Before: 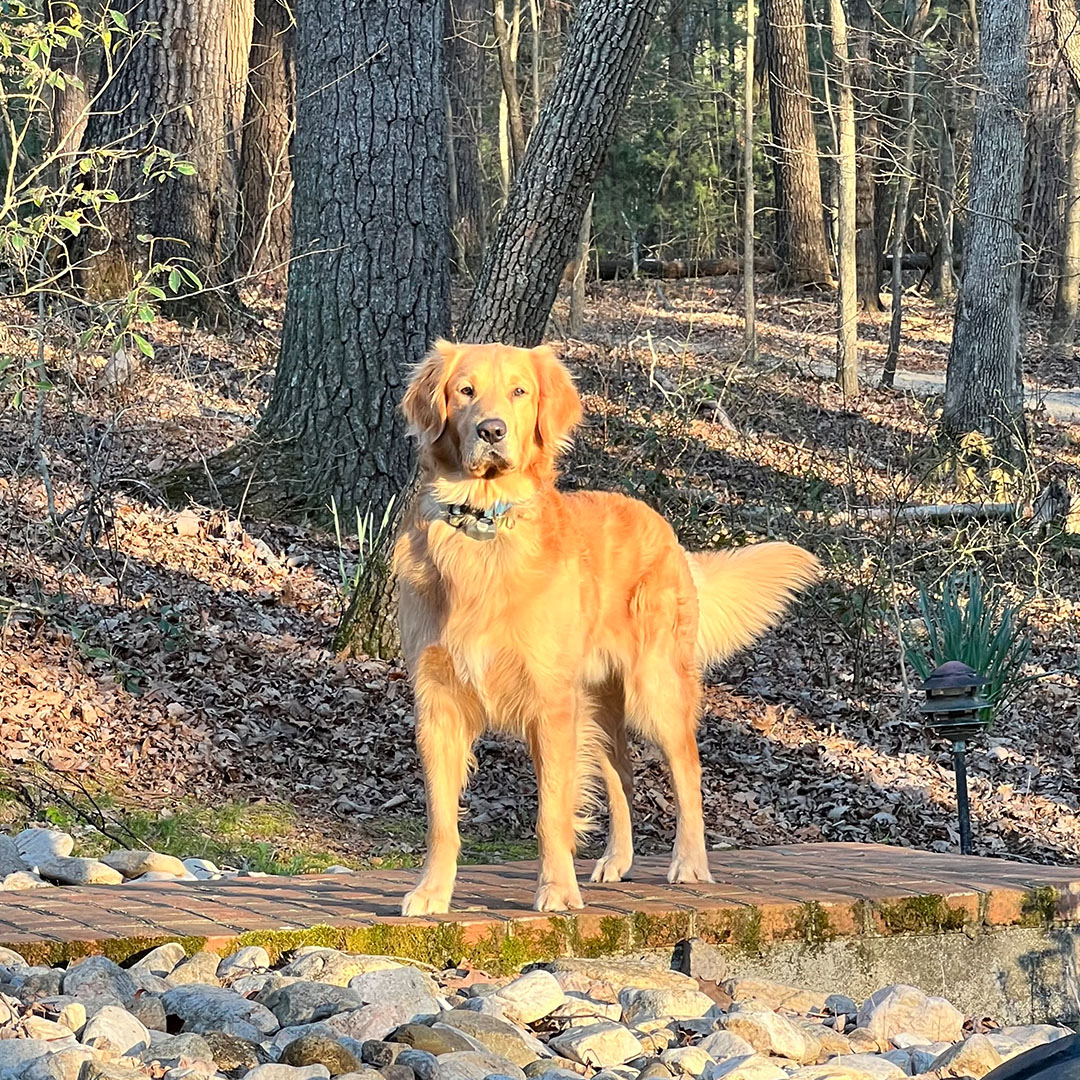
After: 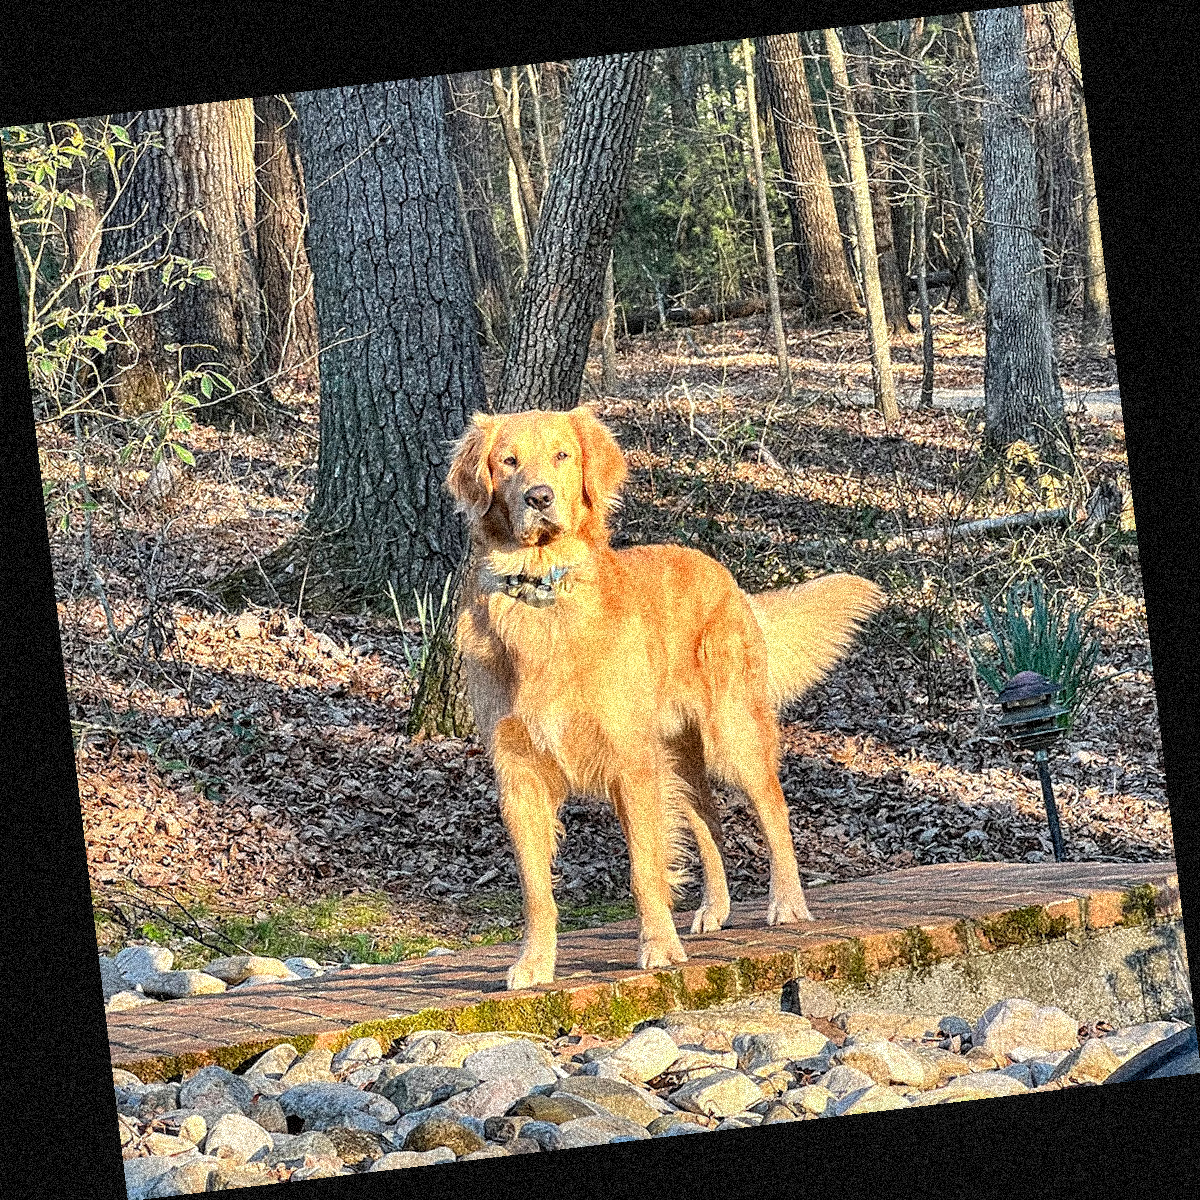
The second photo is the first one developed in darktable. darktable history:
exposure: exposure 0.128 EV, compensate highlight preservation false
rotate and perspective: rotation -6.83°, automatic cropping off
local contrast: detail 130%
grain: coarseness 3.75 ISO, strength 100%, mid-tones bias 0%
